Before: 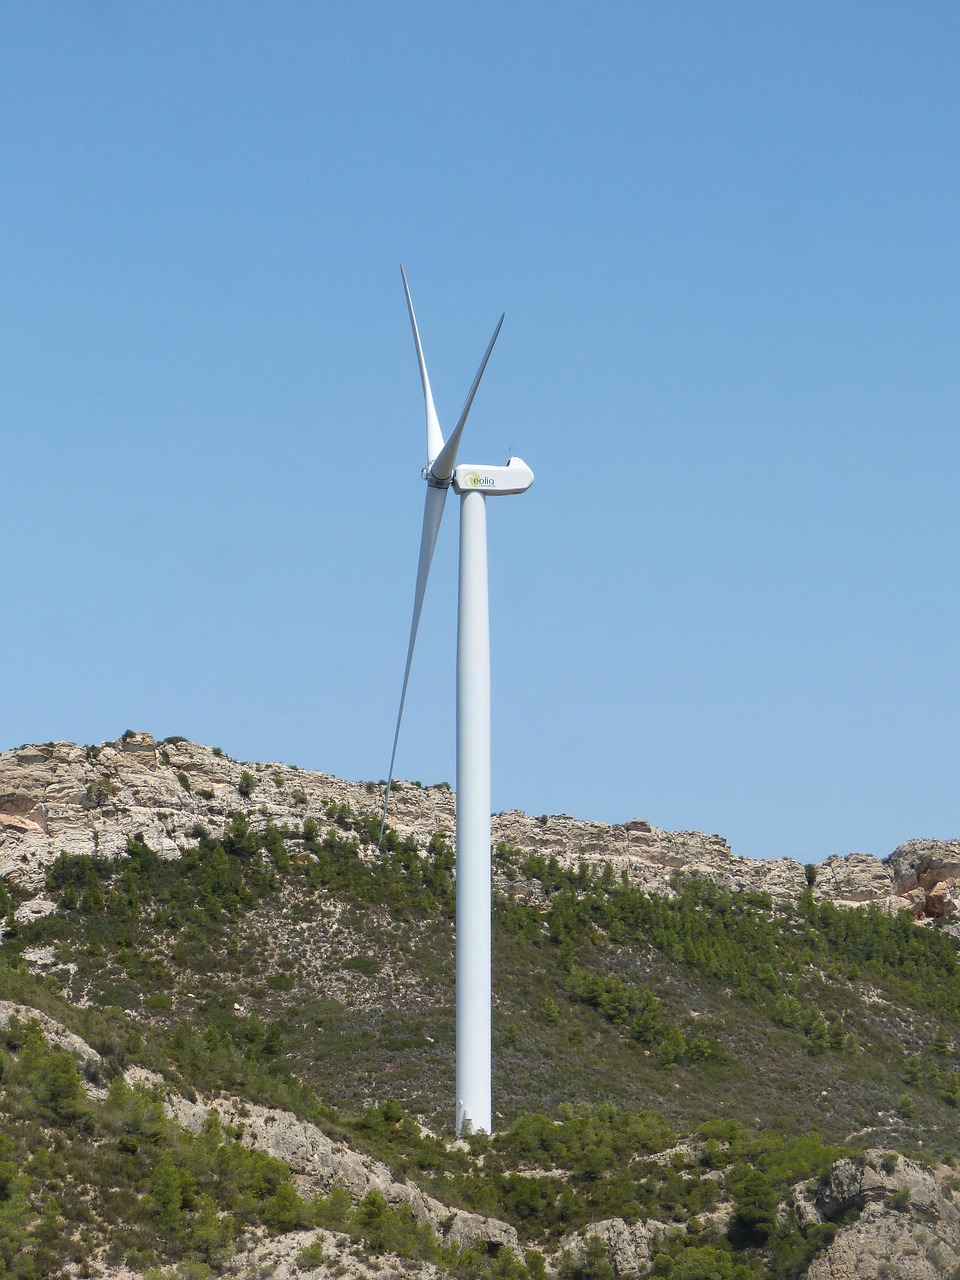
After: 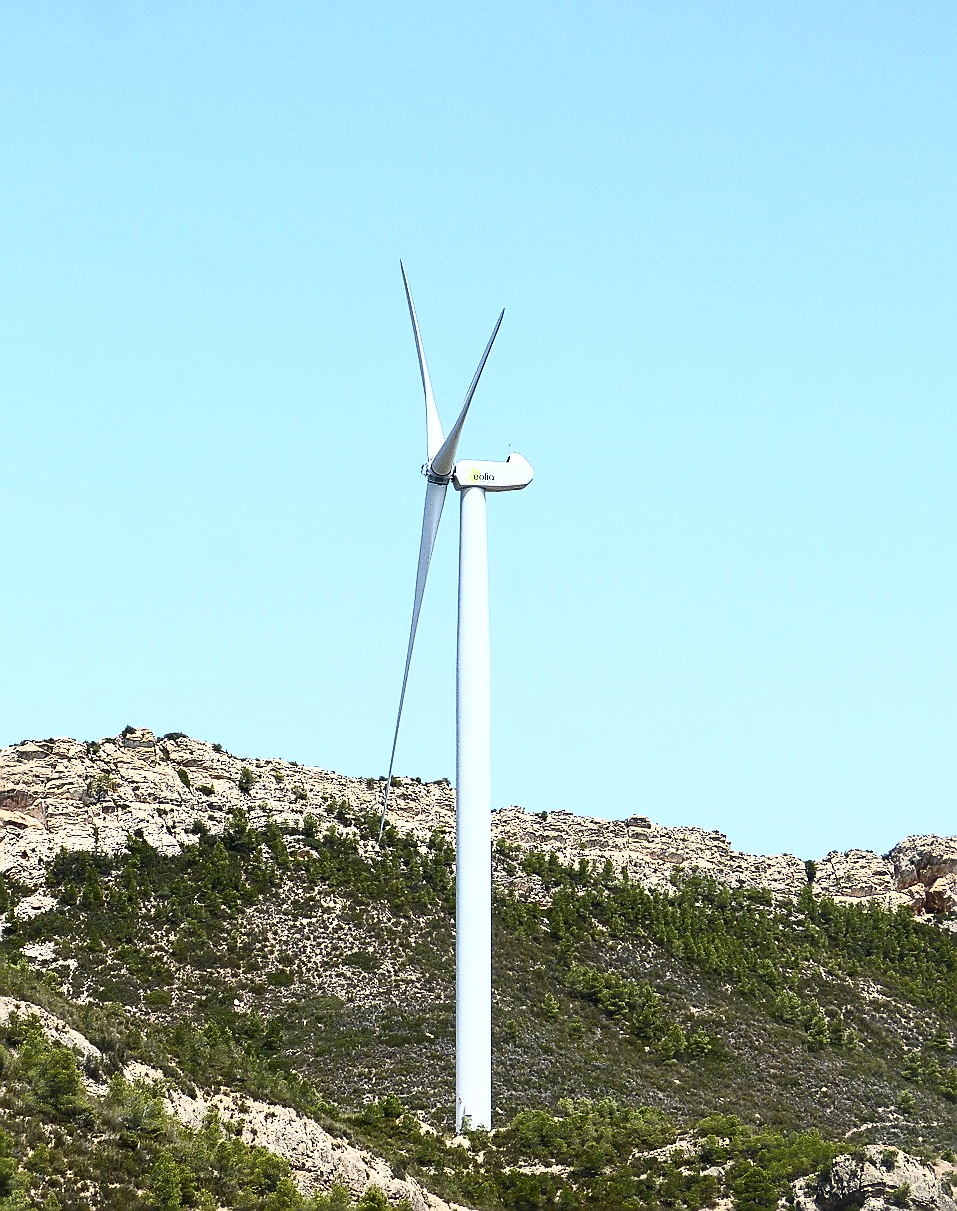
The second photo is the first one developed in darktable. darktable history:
crop: top 0.339%, right 0.254%, bottom 5.018%
contrast brightness saturation: contrast 0.623, brightness 0.353, saturation 0.142
local contrast: mode bilateral grid, contrast 15, coarseness 37, detail 106%, midtone range 0.2
sharpen: radius 1.406, amount 1.241, threshold 0.618
